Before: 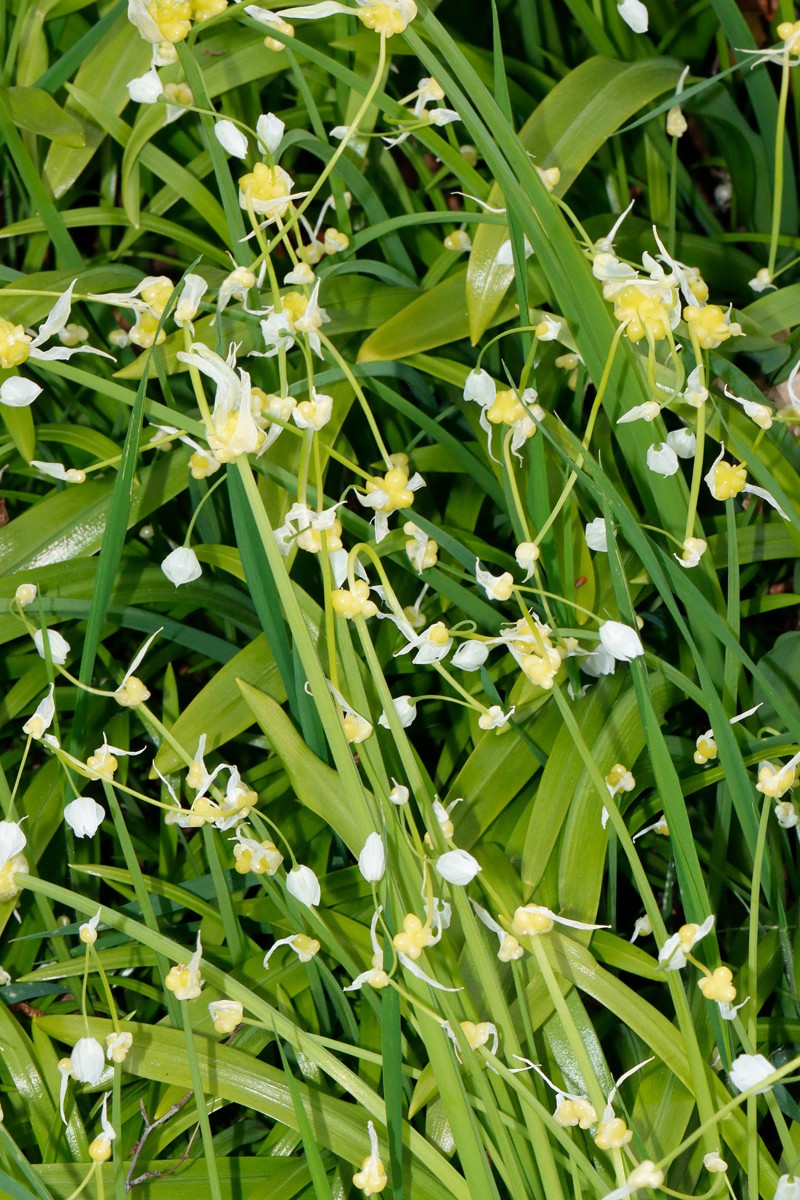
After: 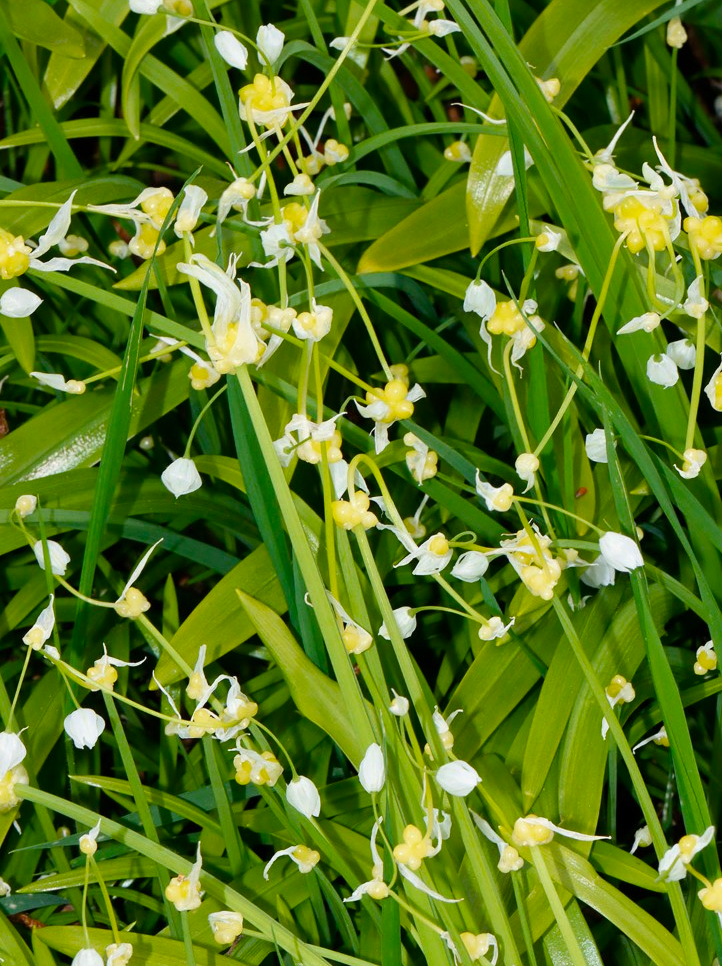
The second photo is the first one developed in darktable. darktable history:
color balance rgb: linear chroma grading › shadows -8%, linear chroma grading › global chroma 10%, perceptual saturation grading › global saturation 2%, perceptual saturation grading › highlights -2%, perceptual saturation grading › mid-tones 4%, perceptual saturation grading › shadows 8%, perceptual brilliance grading › global brilliance 2%, perceptual brilliance grading › highlights -4%, global vibrance 16%, saturation formula JzAzBz (2021)
crop: top 7.49%, right 9.717%, bottom 11.943%
